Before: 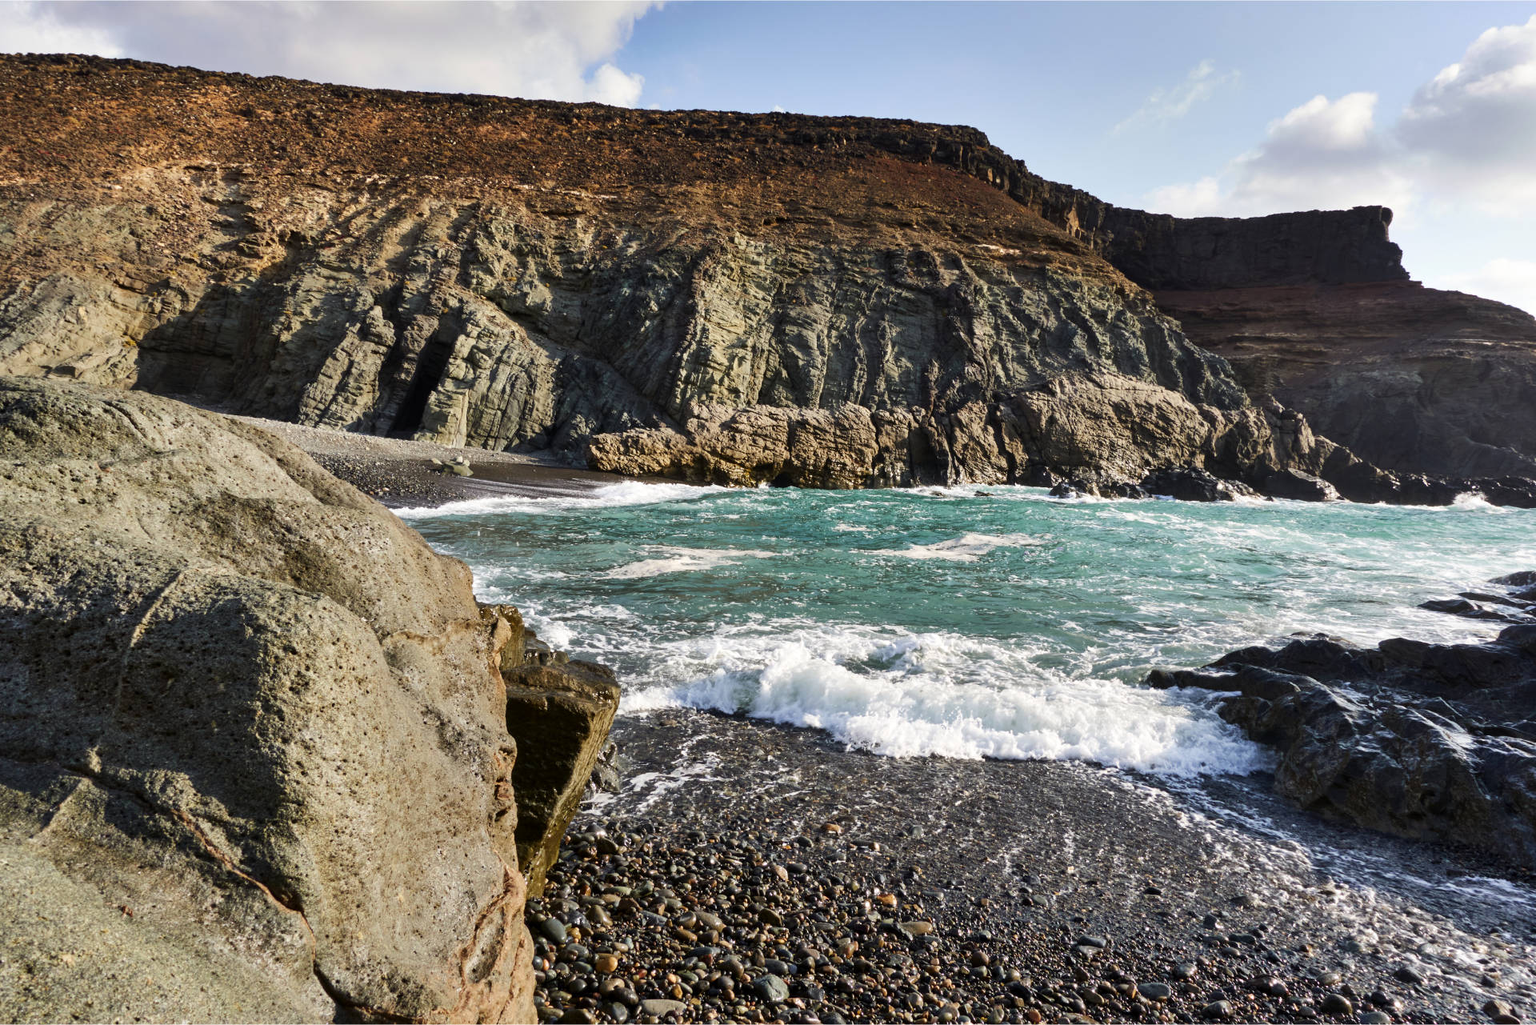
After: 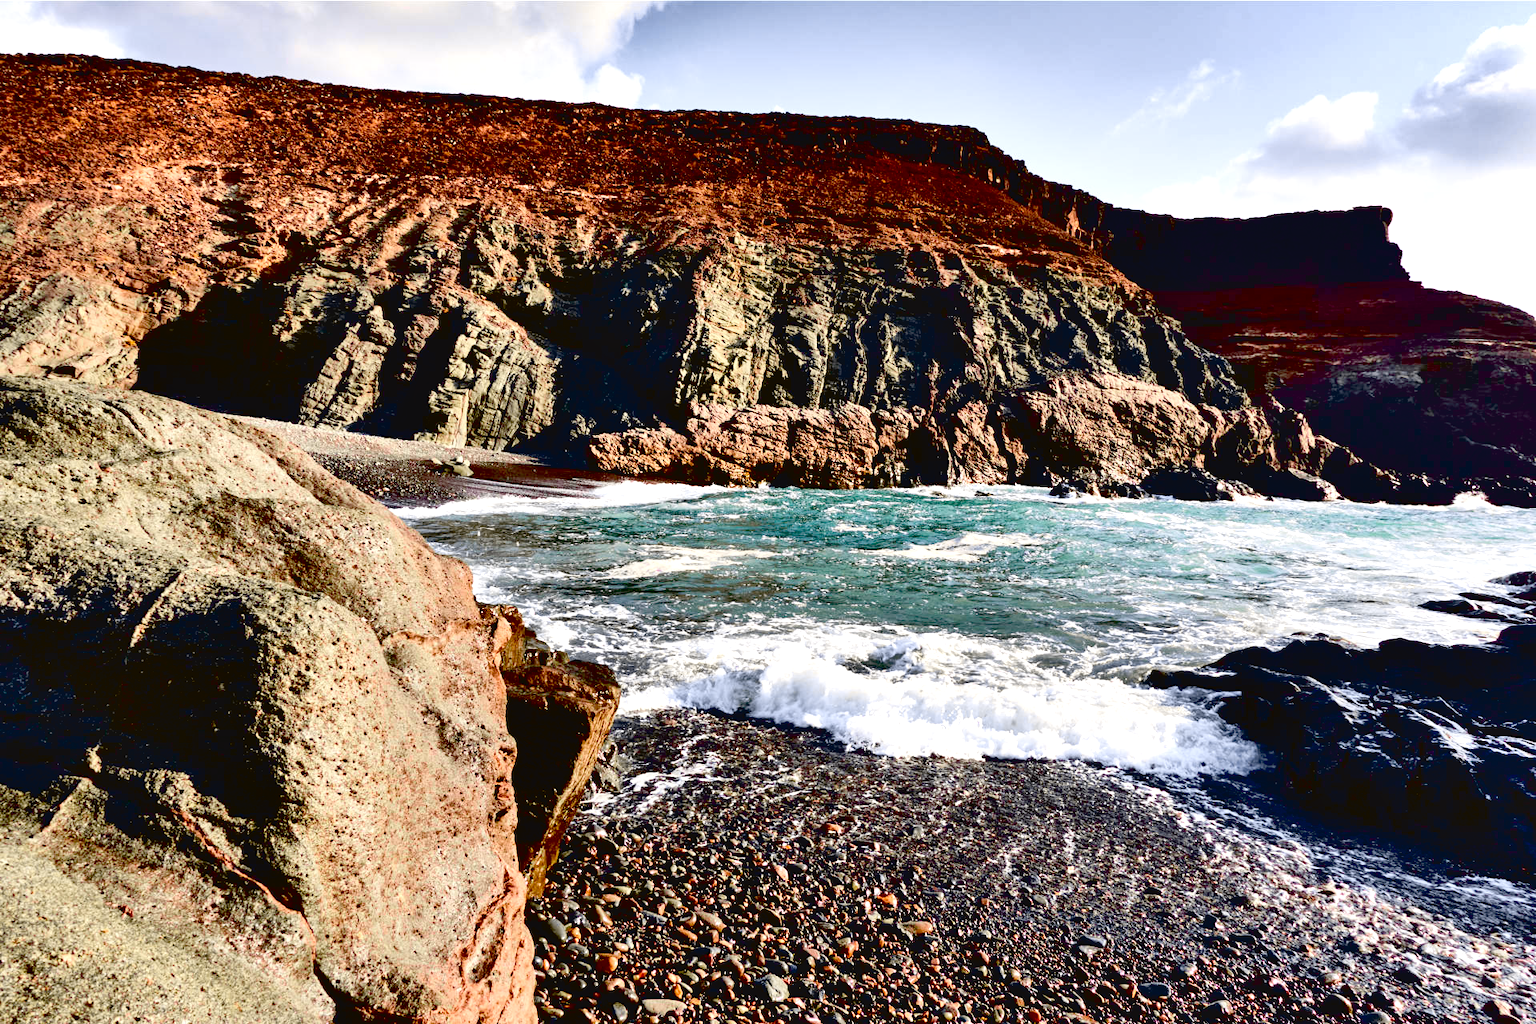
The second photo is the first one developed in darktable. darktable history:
tone curve: curves: ch0 [(0, 0.036) (0.119, 0.115) (0.466, 0.498) (0.715, 0.767) (0.817, 0.865) (1, 0.998)]; ch1 [(0, 0) (0.377, 0.424) (0.442, 0.491) (0.487, 0.502) (0.514, 0.512) (0.536, 0.577) (0.66, 0.724) (1, 1)]; ch2 [(0, 0) (0.38, 0.405) (0.463, 0.443) (0.492, 0.486) (0.526, 0.541) (0.578, 0.598) (1, 1)], color space Lab, independent channels, preserve colors none
shadows and highlights: soften with gaussian
color correction: highlights b* 0.015, saturation 0.768
exposure: black level correction 0.039, exposure 0.499 EV, compensate highlight preservation false
tone equalizer: mask exposure compensation -0.486 EV
